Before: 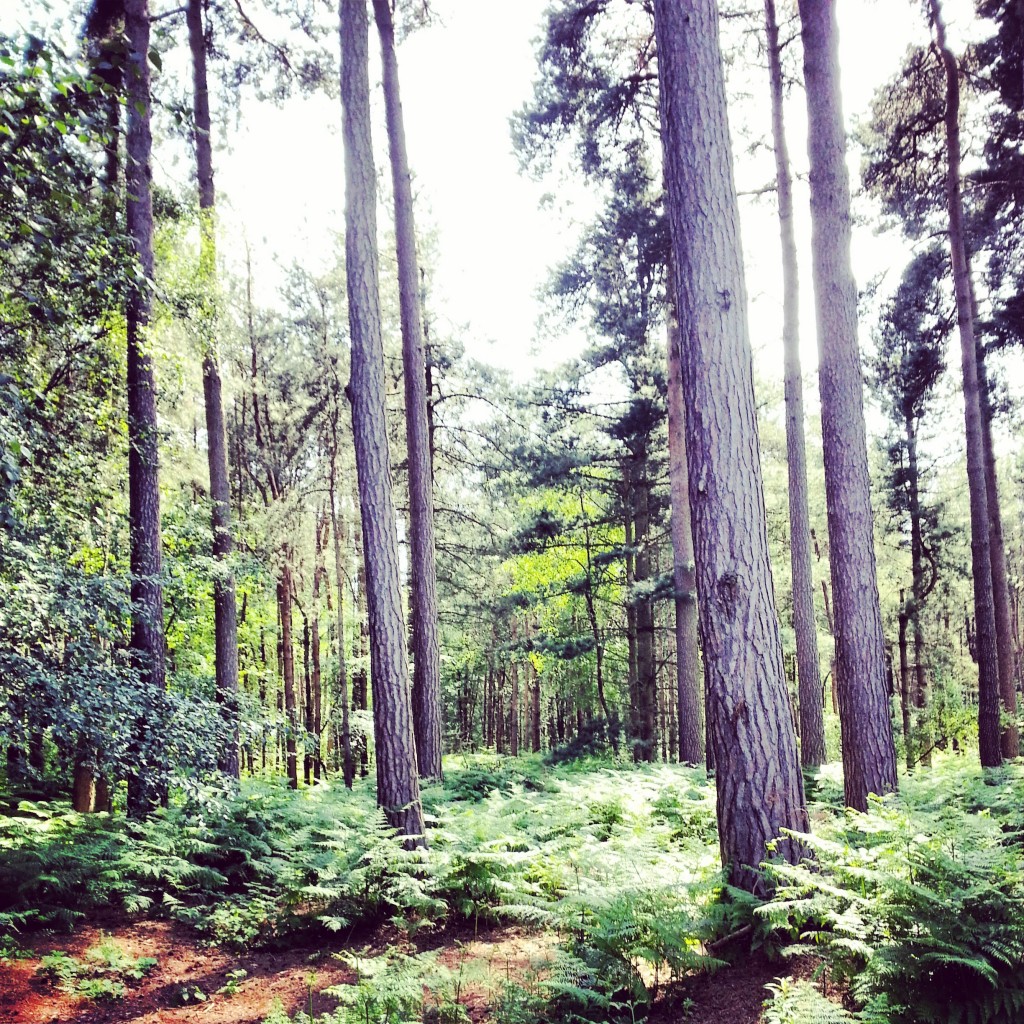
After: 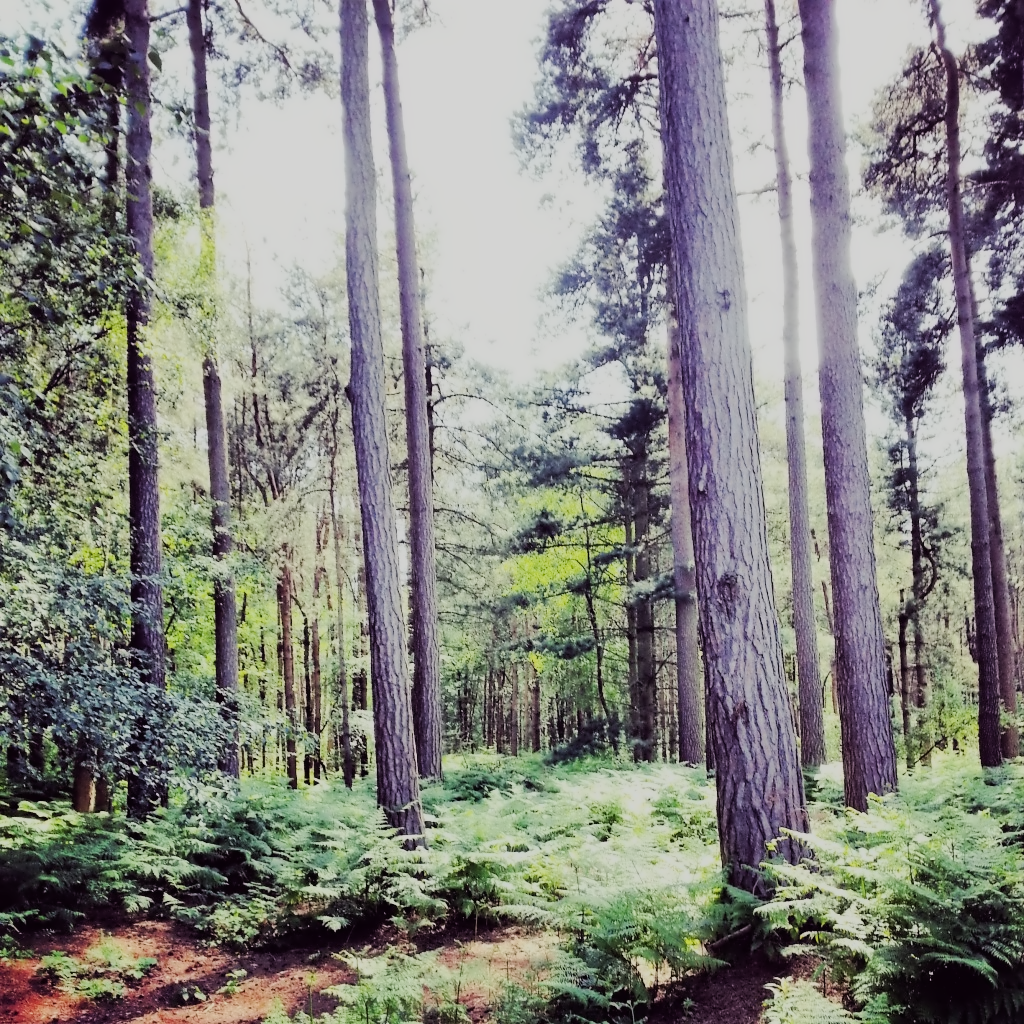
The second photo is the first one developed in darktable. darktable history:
contrast equalizer: octaves 7, y [[0.5 ×6], [0.5 ×6], [0.5 ×6], [0, 0.033, 0.067, 0.1, 0.133, 0.167], [0, 0.05, 0.1, 0.15, 0.2, 0.25]]
filmic rgb: black relative exposure -7.65 EV, white relative exposure 4.56 EV, hardness 3.61
